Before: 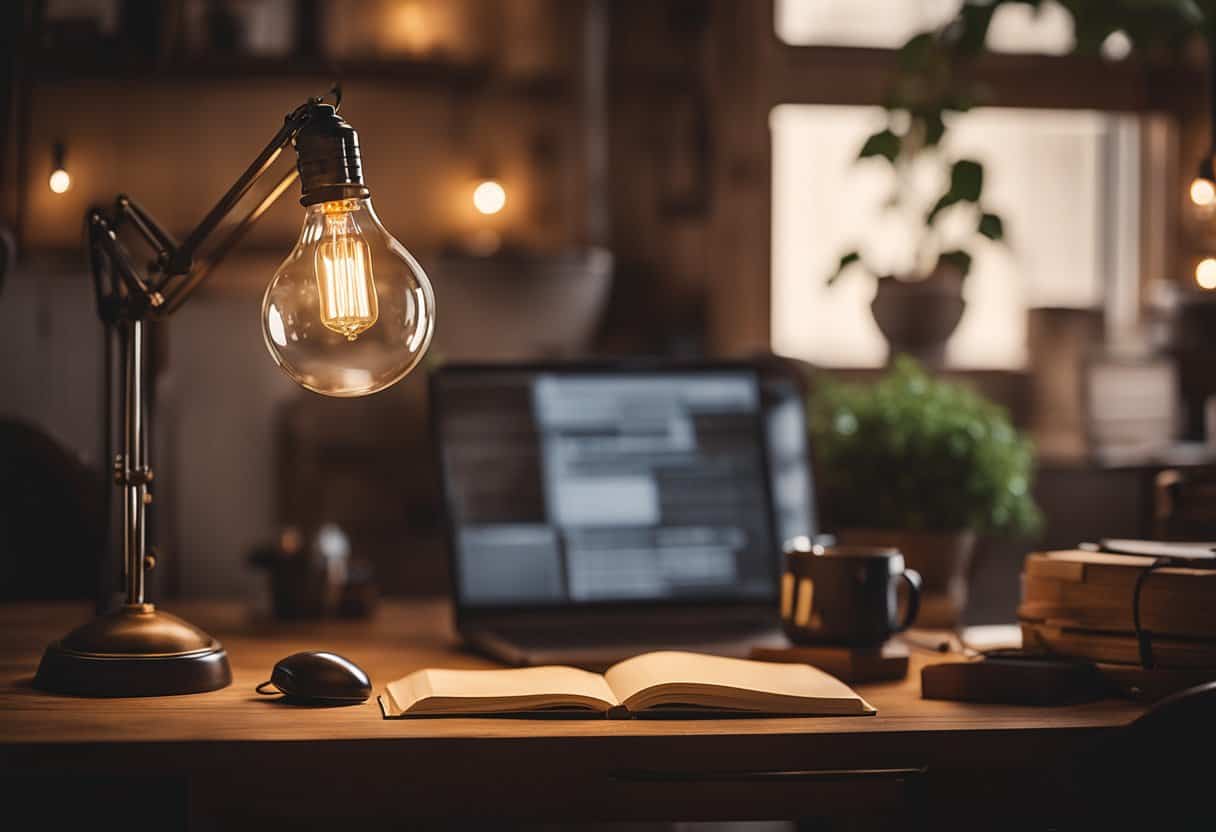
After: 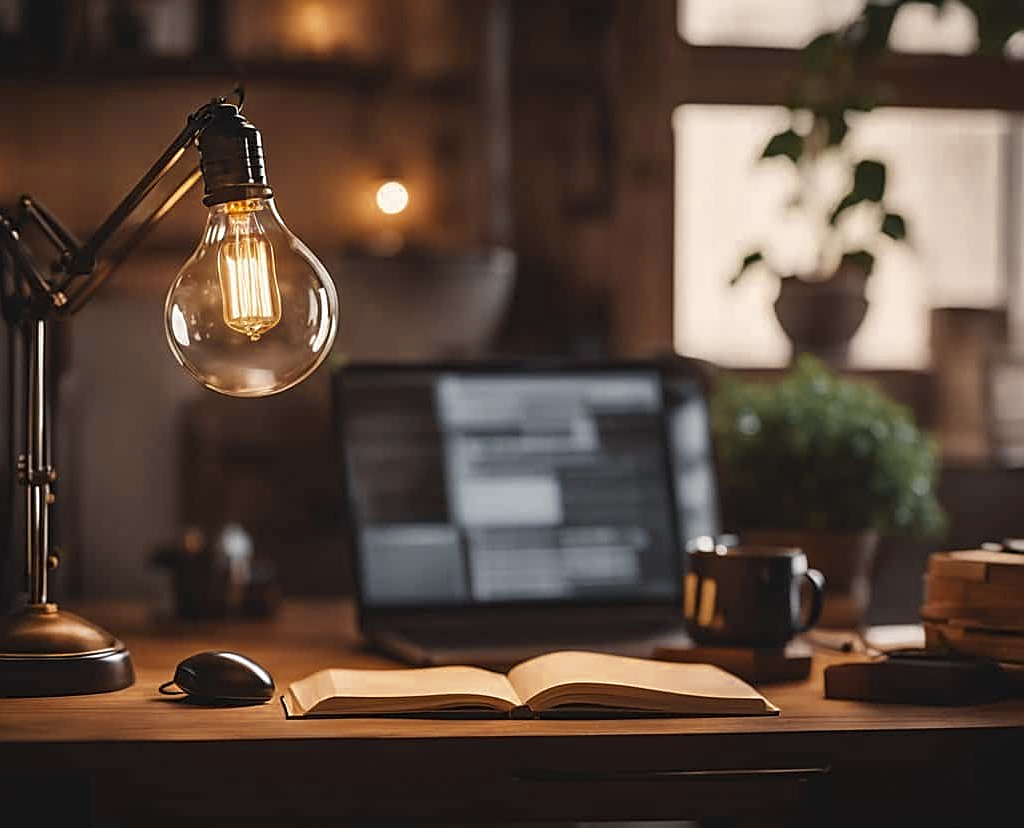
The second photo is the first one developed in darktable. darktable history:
color zones: curves: ch0 [(0.035, 0.242) (0.25, 0.5) (0.384, 0.214) (0.488, 0.255) (0.75, 0.5)]; ch1 [(0.063, 0.379) (0.25, 0.5) (0.354, 0.201) (0.489, 0.085) (0.729, 0.271)]; ch2 [(0.25, 0.5) (0.38, 0.517) (0.442, 0.51) (0.735, 0.456)]
sharpen: on, module defaults
crop: left 8.026%, right 7.374%
